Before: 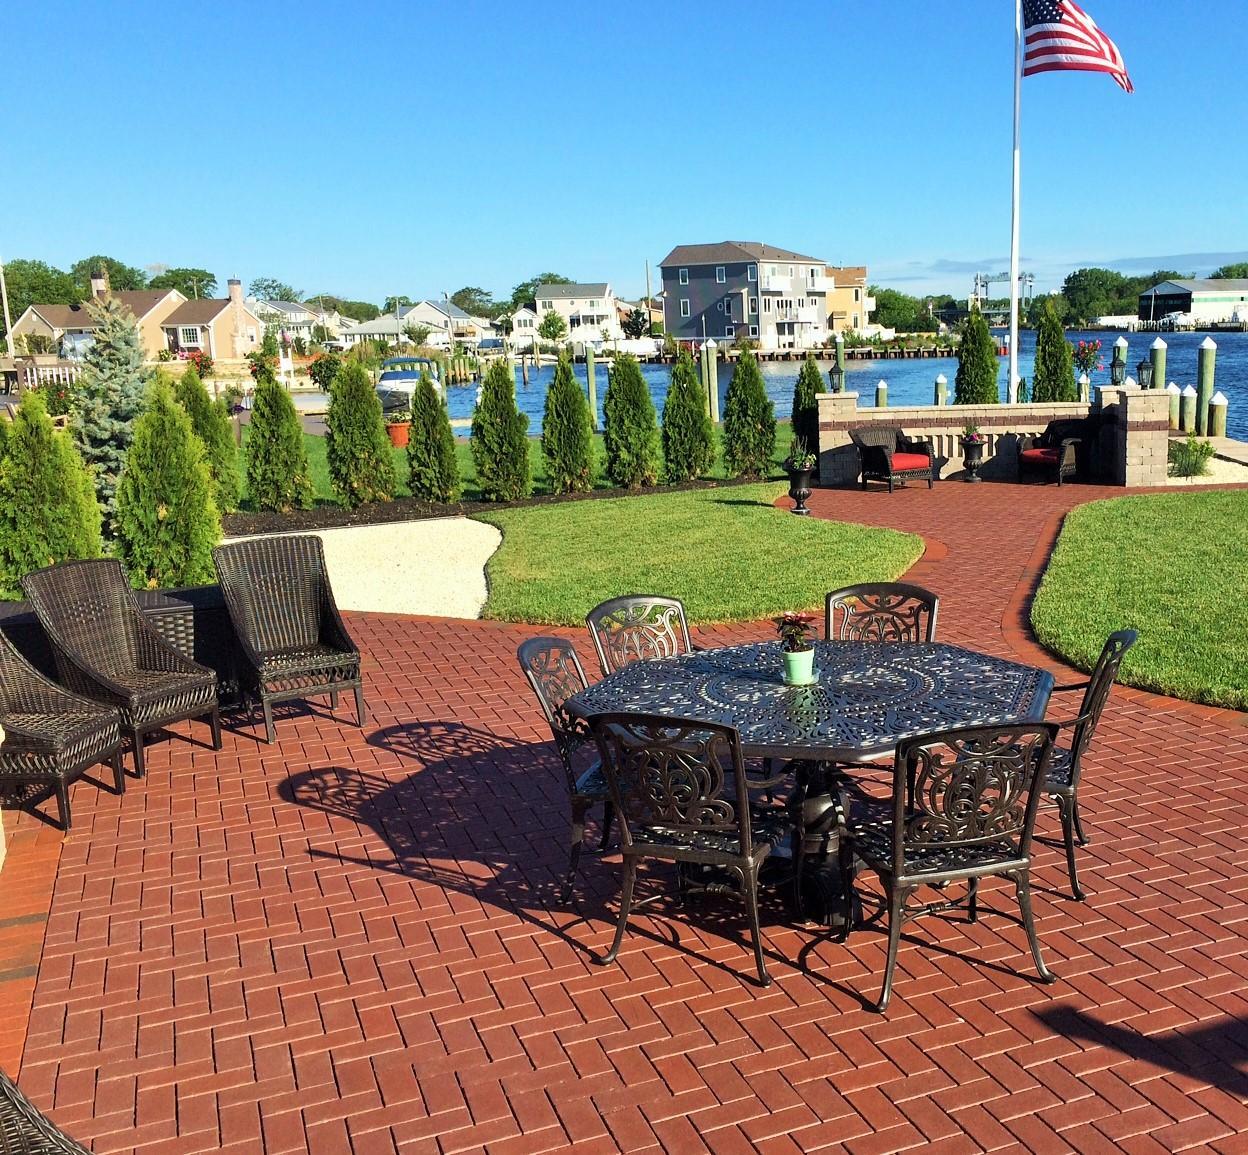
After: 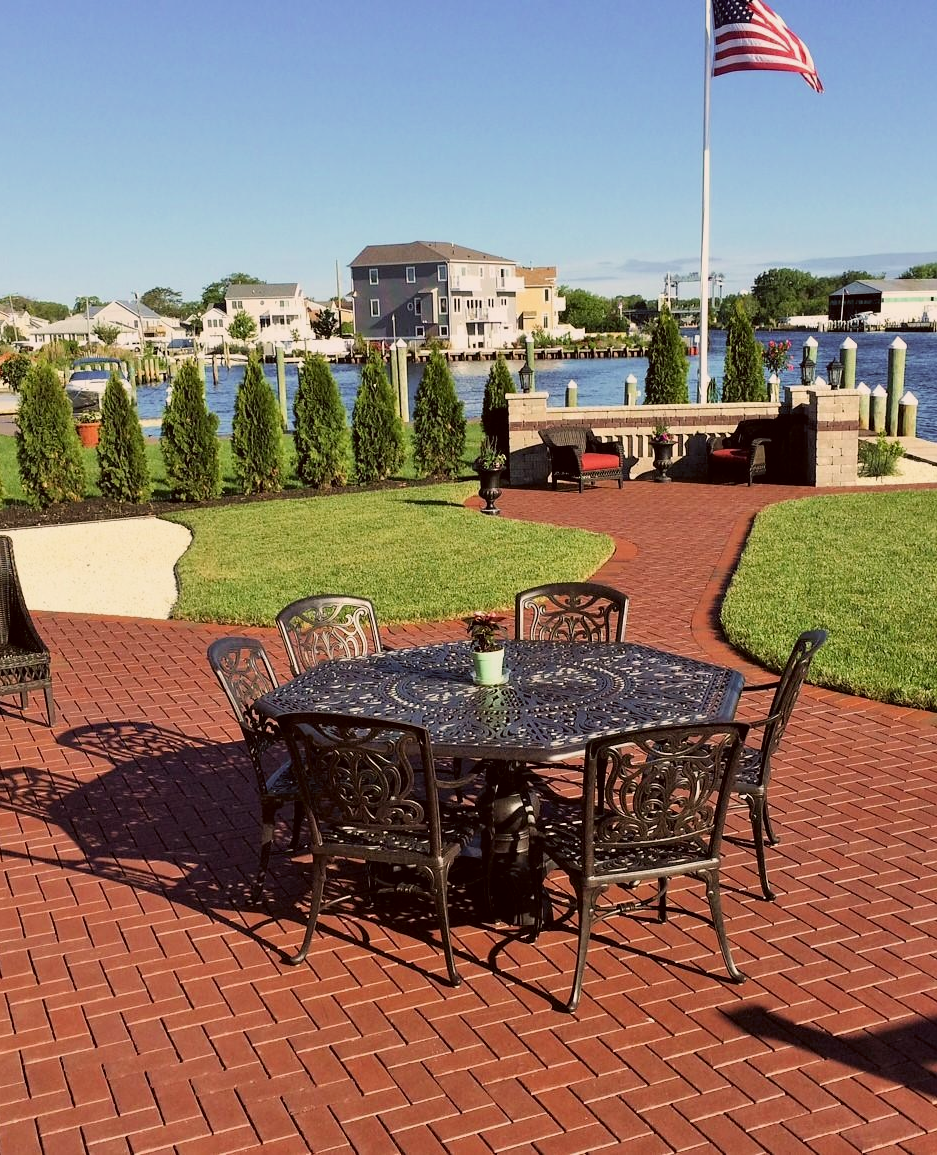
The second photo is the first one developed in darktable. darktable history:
color correction: highlights a* 6.57, highlights b* 7.58, shadows a* 5.67, shadows b* 7.55, saturation 0.879
crop and rotate: left 24.91%
filmic rgb: black relative exposure -11.37 EV, white relative exposure 3.24 EV, hardness 6.72
